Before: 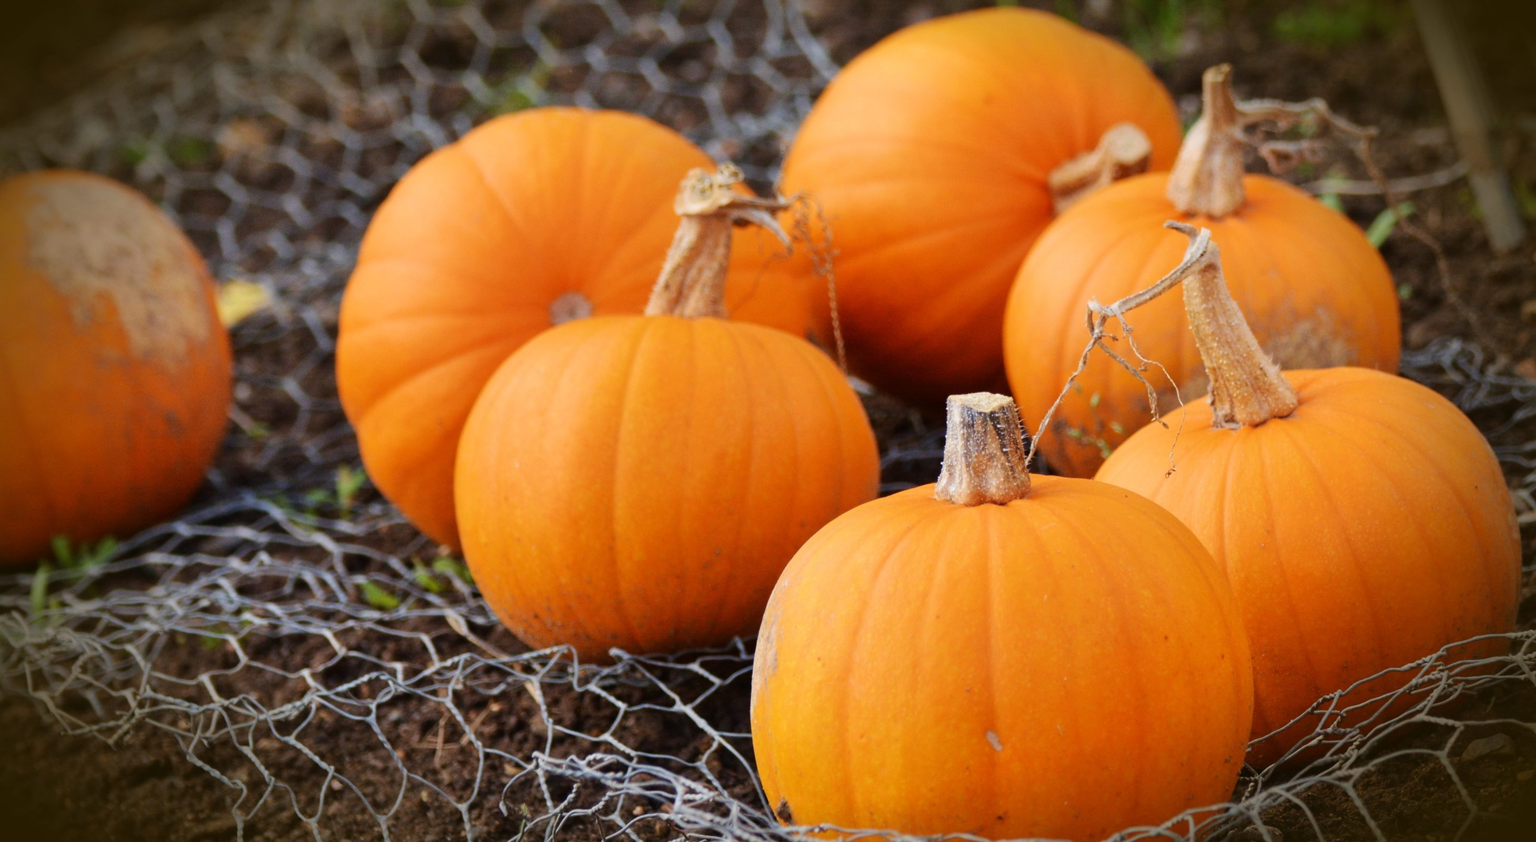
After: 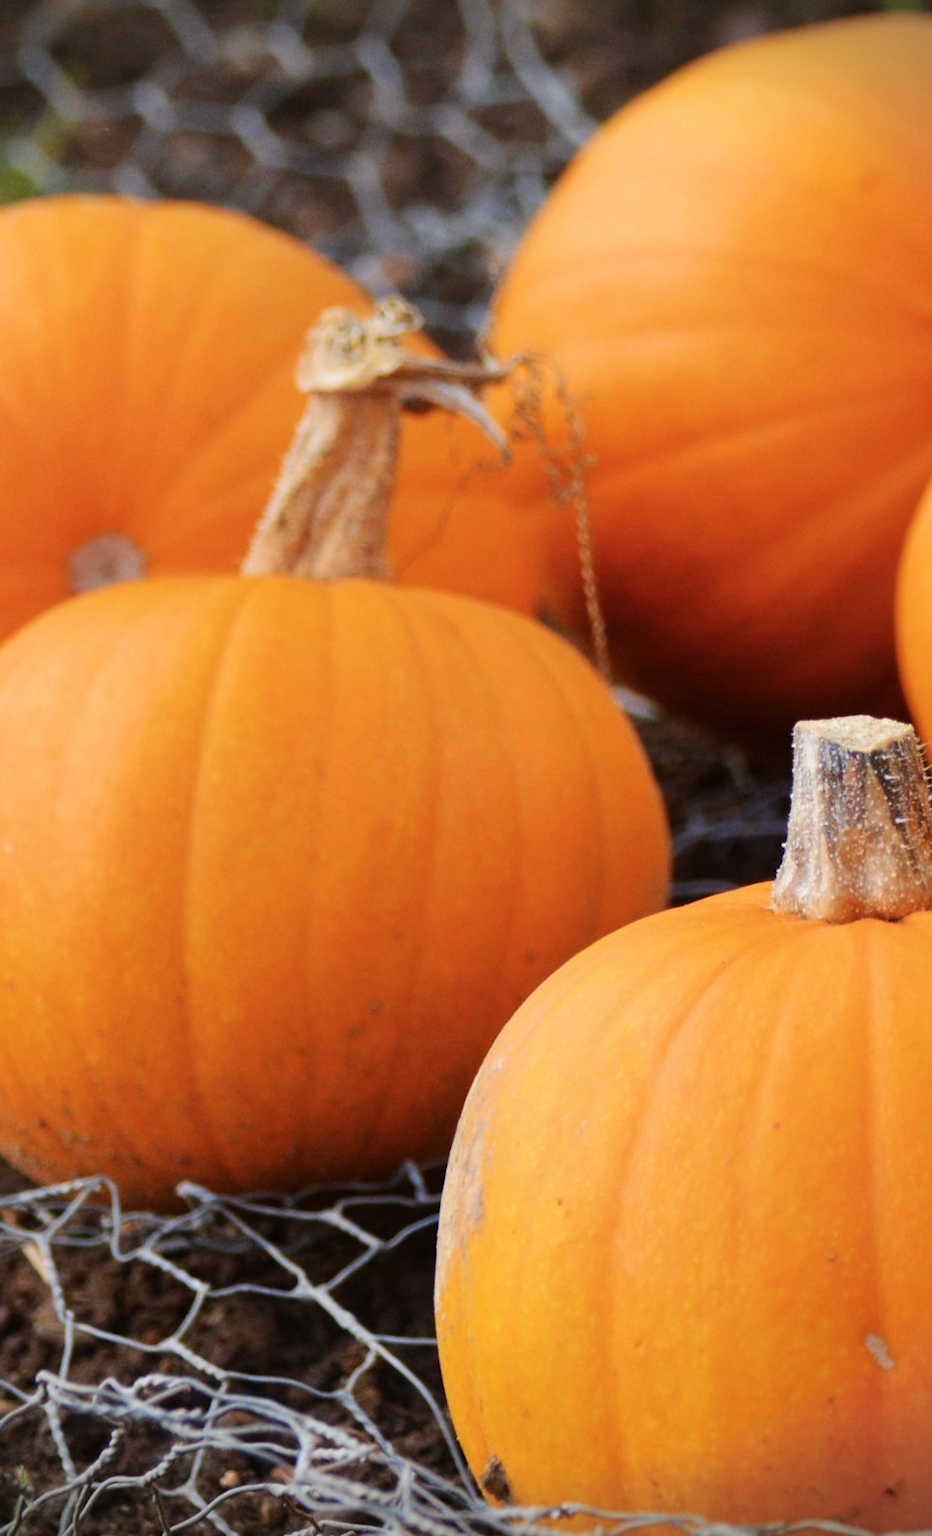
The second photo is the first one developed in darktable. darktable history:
vignetting: fall-off start 92.6%, brightness -0.52, saturation -0.51, center (-0.012, 0)
color balance rgb: linear chroma grading › global chroma 1.5%, linear chroma grading › mid-tones -1%, perceptual saturation grading › global saturation -3%, perceptual saturation grading › shadows -2%
crop: left 33.36%, right 33.36%
